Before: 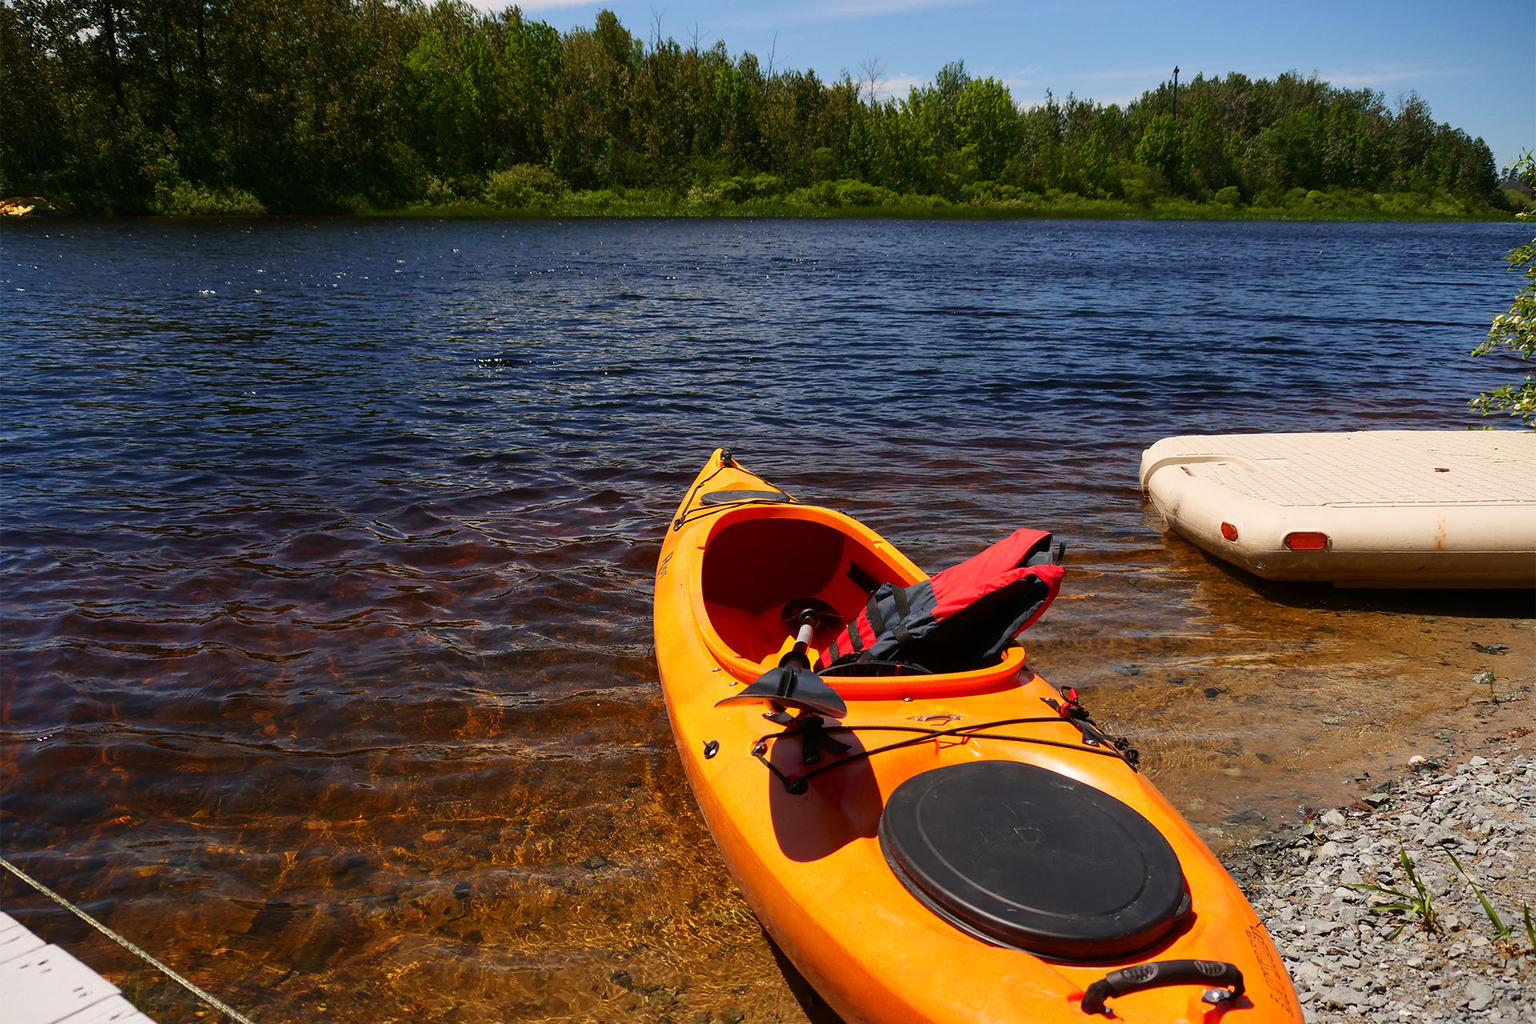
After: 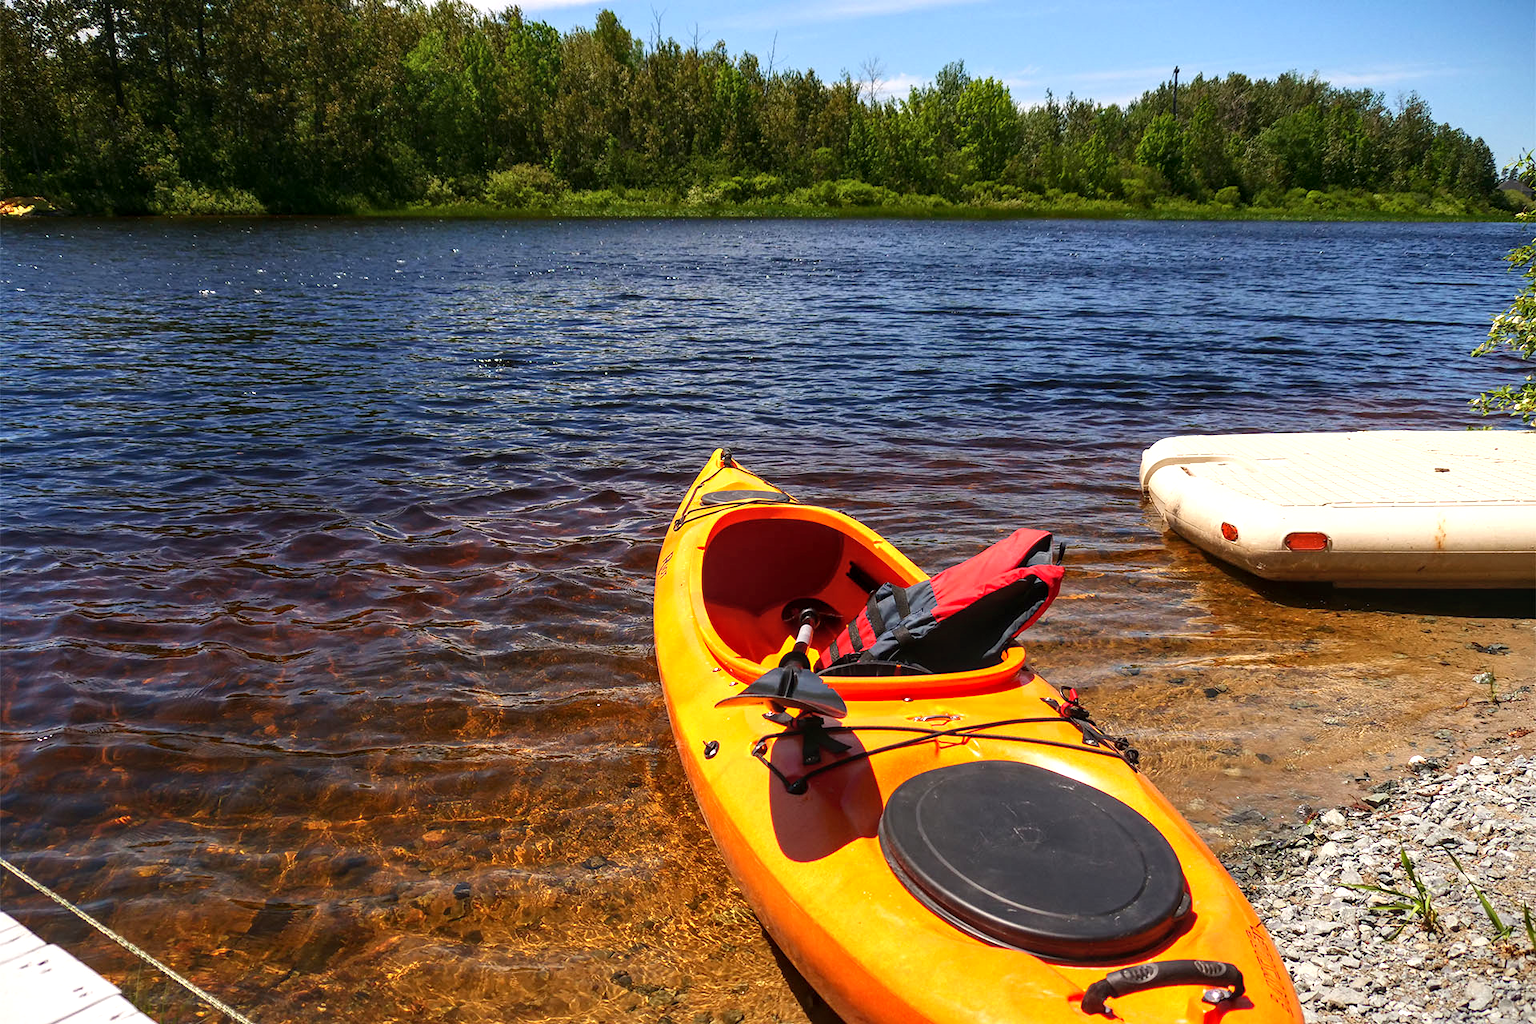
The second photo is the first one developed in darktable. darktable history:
local contrast: on, module defaults
exposure: exposure 0.661 EV, compensate highlight preservation false
